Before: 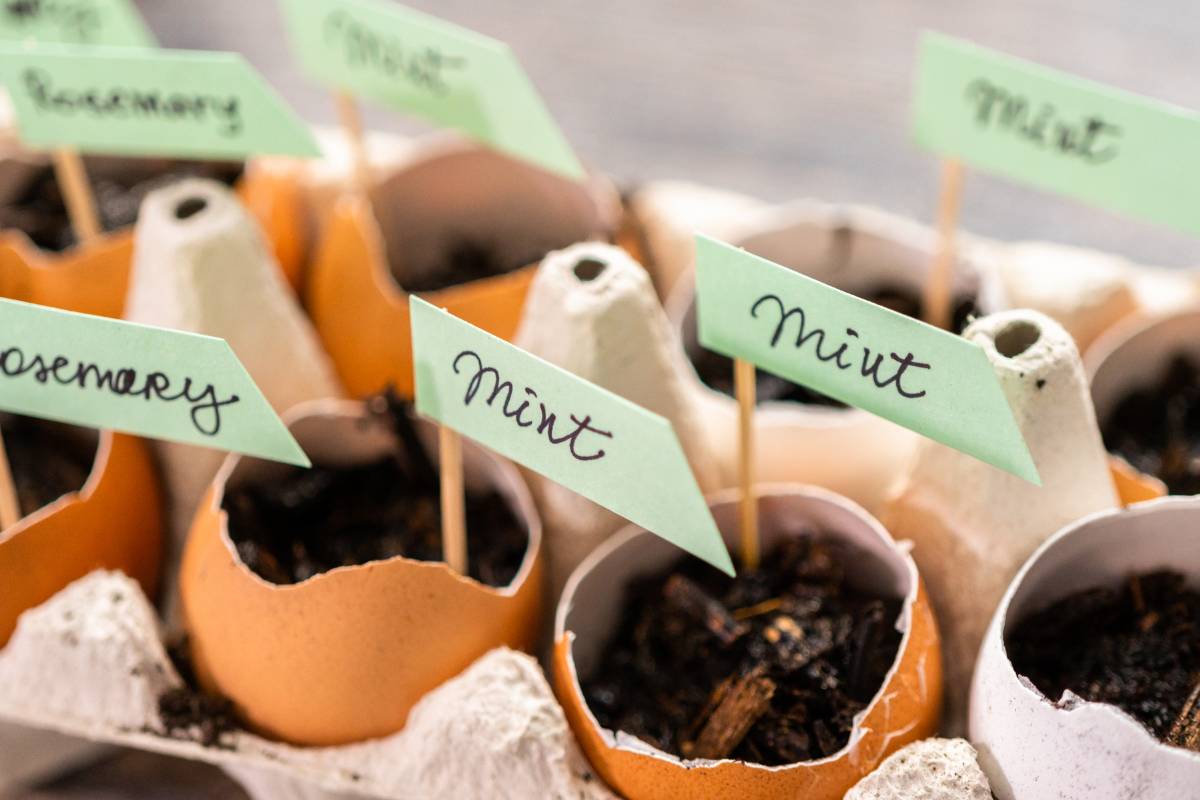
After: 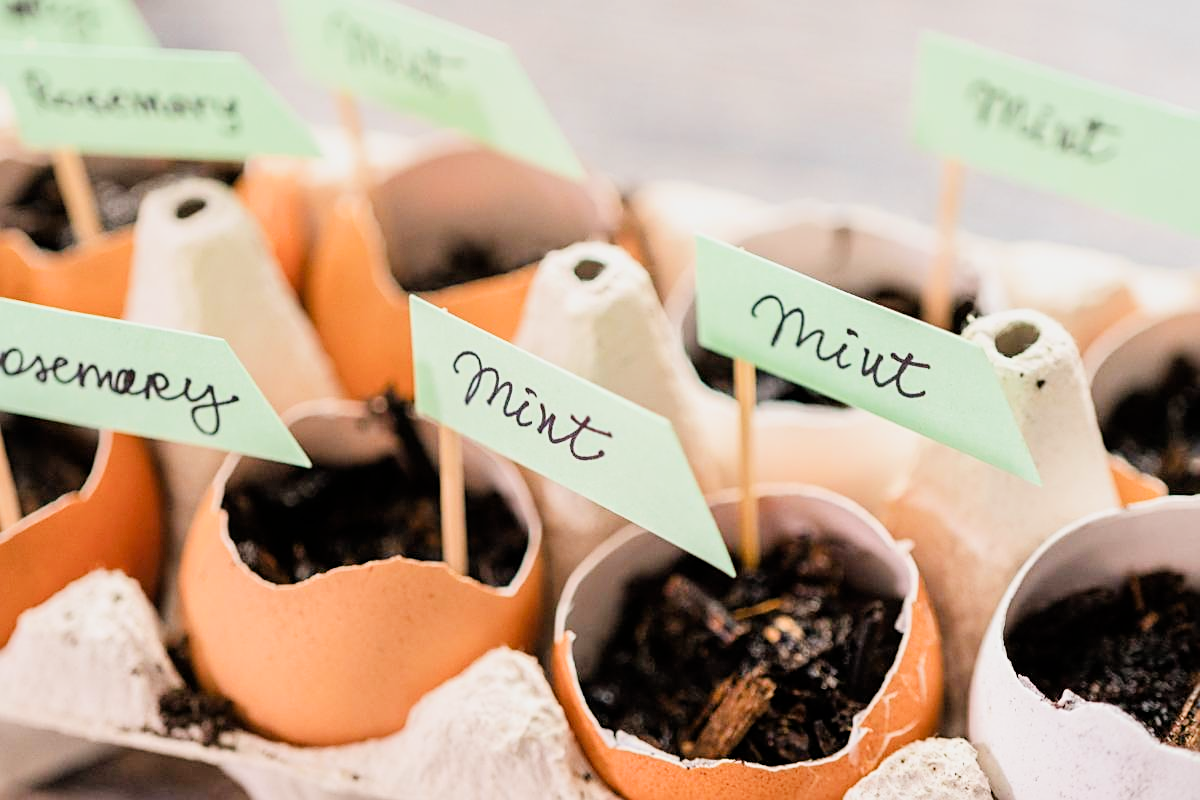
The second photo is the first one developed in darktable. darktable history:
sharpen: on, module defaults
filmic rgb: black relative exposure -7.65 EV, white relative exposure 4.56 EV, hardness 3.61
exposure: black level correction 0, exposure 1 EV, compensate highlight preservation false
